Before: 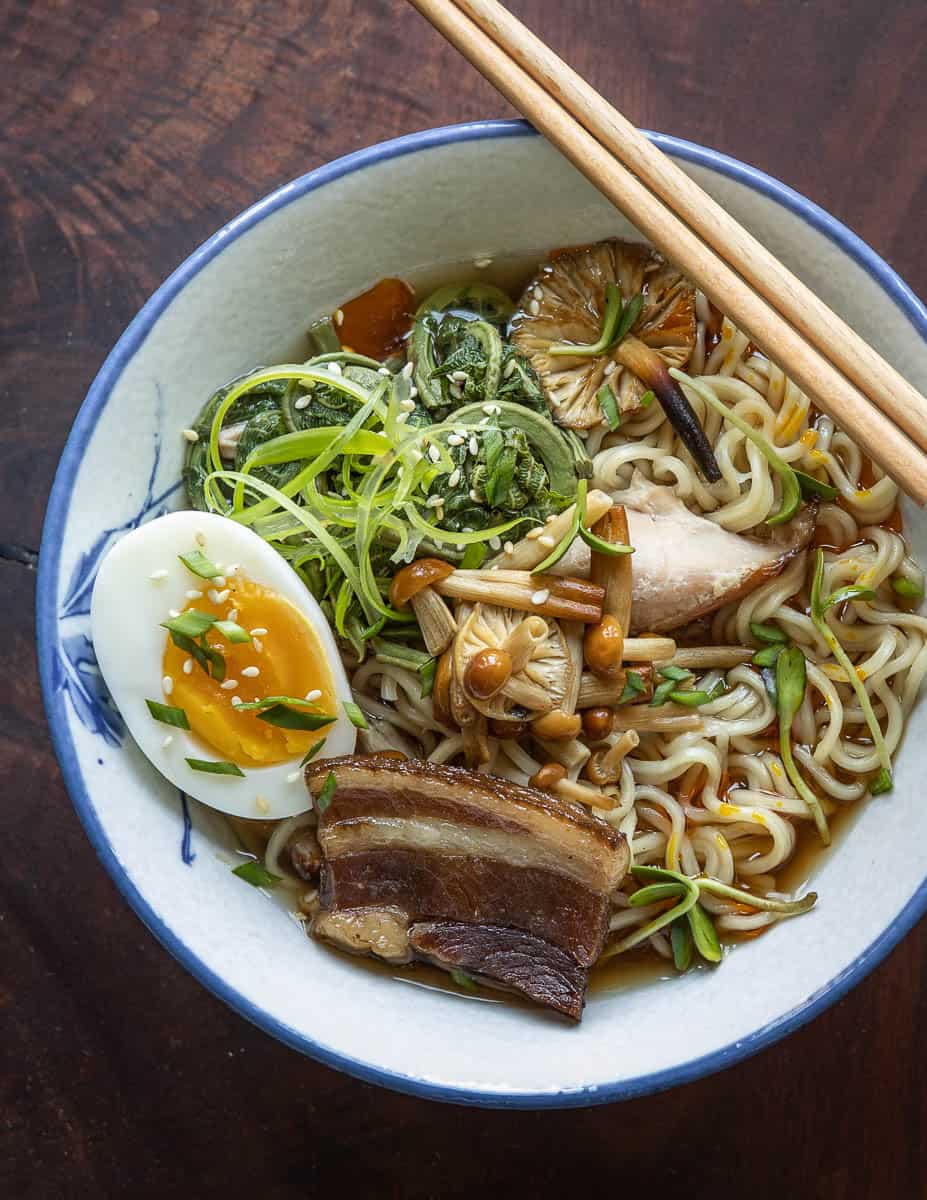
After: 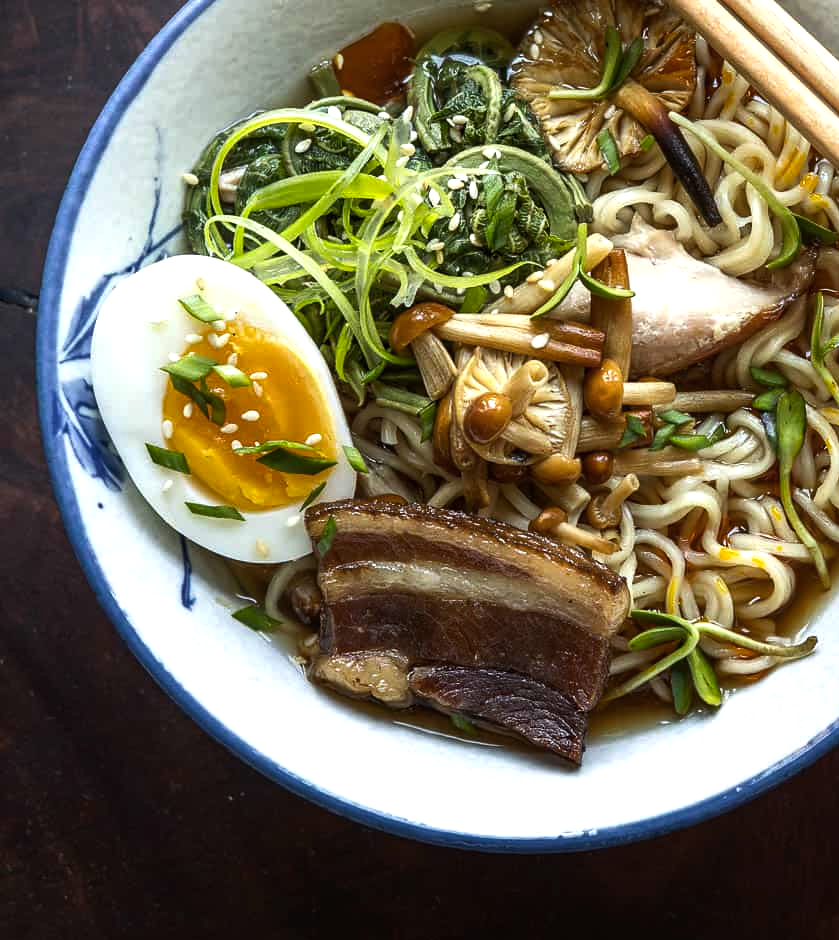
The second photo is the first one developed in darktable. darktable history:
crop: top 21.372%, right 9.459%, bottom 0.286%
color balance rgb: linear chroma grading › global chroma 9.212%, perceptual saturation grading › global saturation -2.237%, perceptual saturation grading › highlights -7.995%, perceptual saturation grading › mid-tones 8.342%, perceptual saturation grading › shadows 4.22%, perceptual brilliance grading › highlights 14.352%, perceptual brilliance grading › mid-tones -6.181%, perceptual brilliance grading › shadows -26.81%, global vibrance 9.522%
